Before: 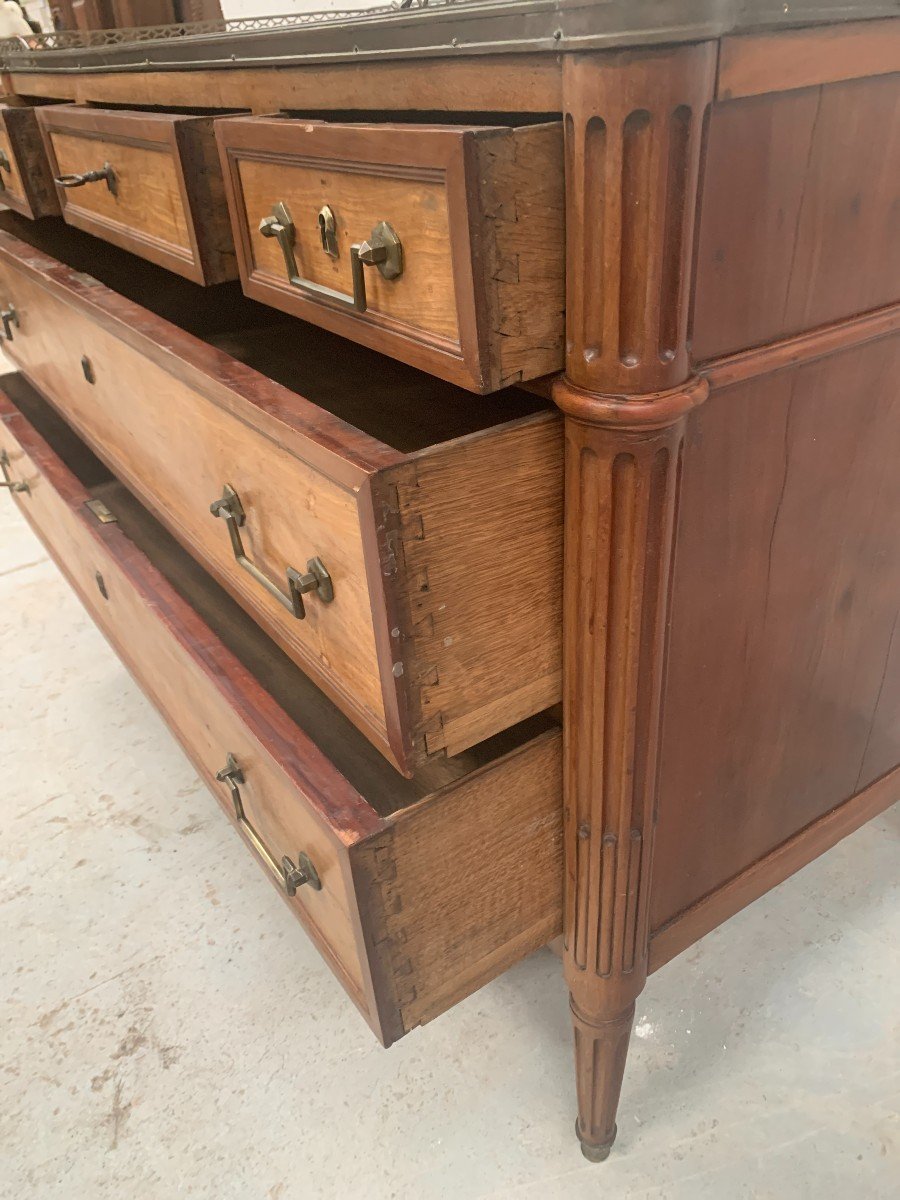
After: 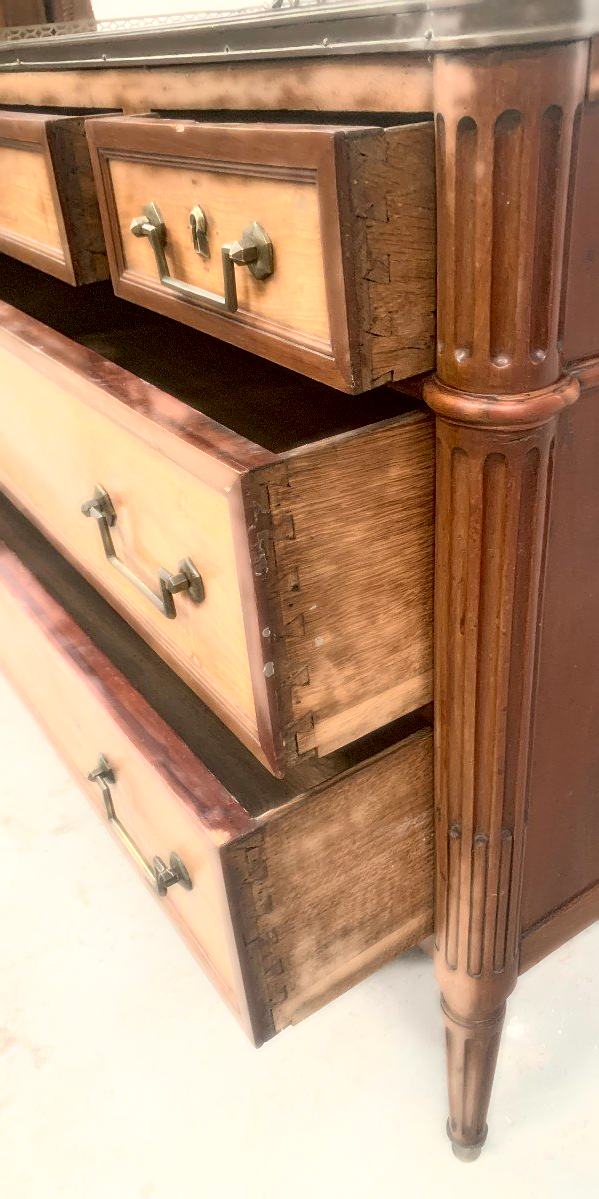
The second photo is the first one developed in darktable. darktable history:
bloom: size 0%, threshold 54.82%, strength 8.31%
exposure: black level correction 0.007, exposure 0.159 EV, compensate highlight preservation false
crop and rotate: left 14.436%, right 18.898%
contrast brightness saturation: contrast -0.02, brightness -0.01, saturation 0.03
sharpen: on, module defaults
